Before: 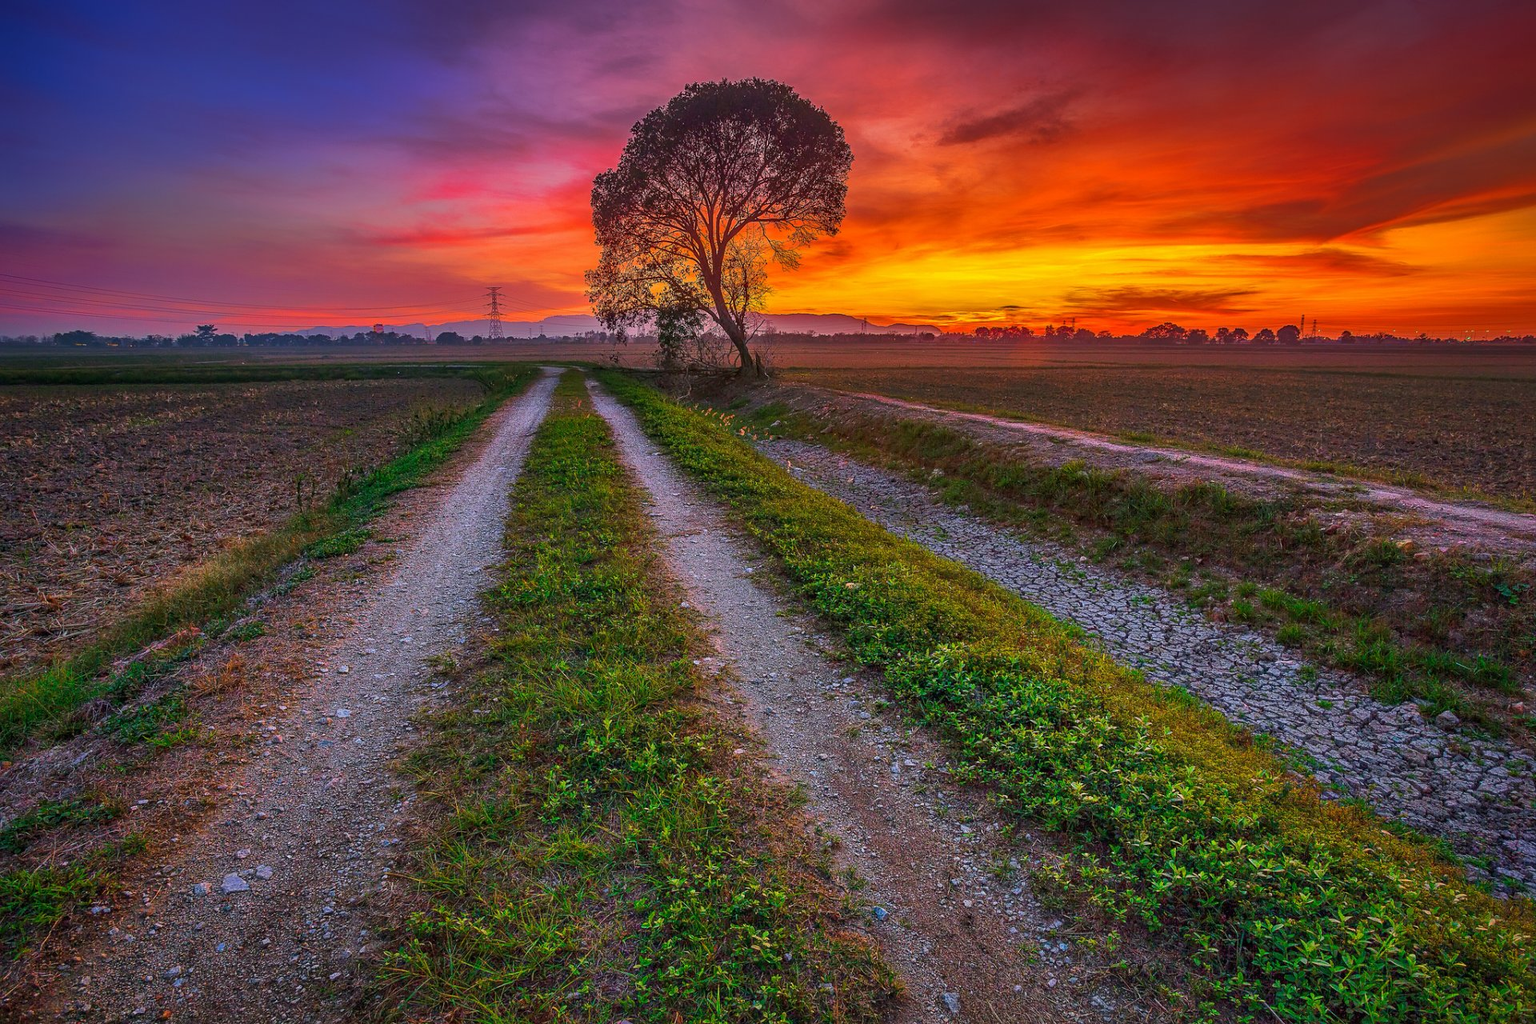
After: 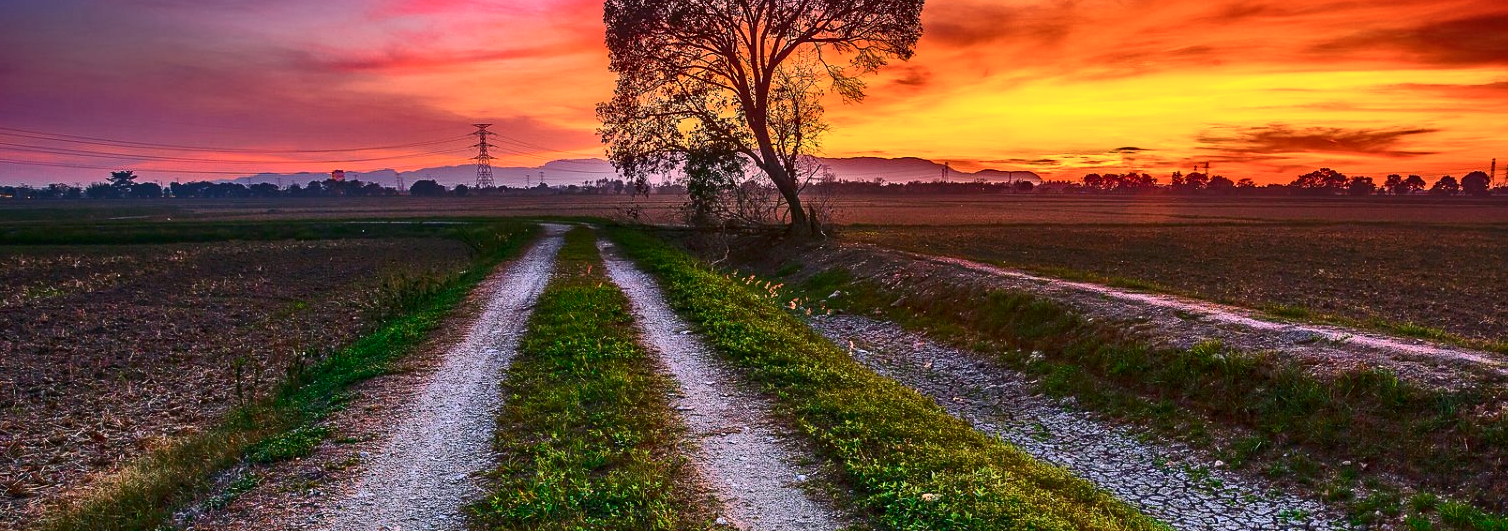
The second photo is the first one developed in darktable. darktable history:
contrast brightness saturation: contrast 0.39, brightness 0.1
shadows and highlights: shadows 20.91, highlights -35.45, soften with gaussian
crop: left 7.036%, top 18.398%, right 14.379%, bottom 40.043%
